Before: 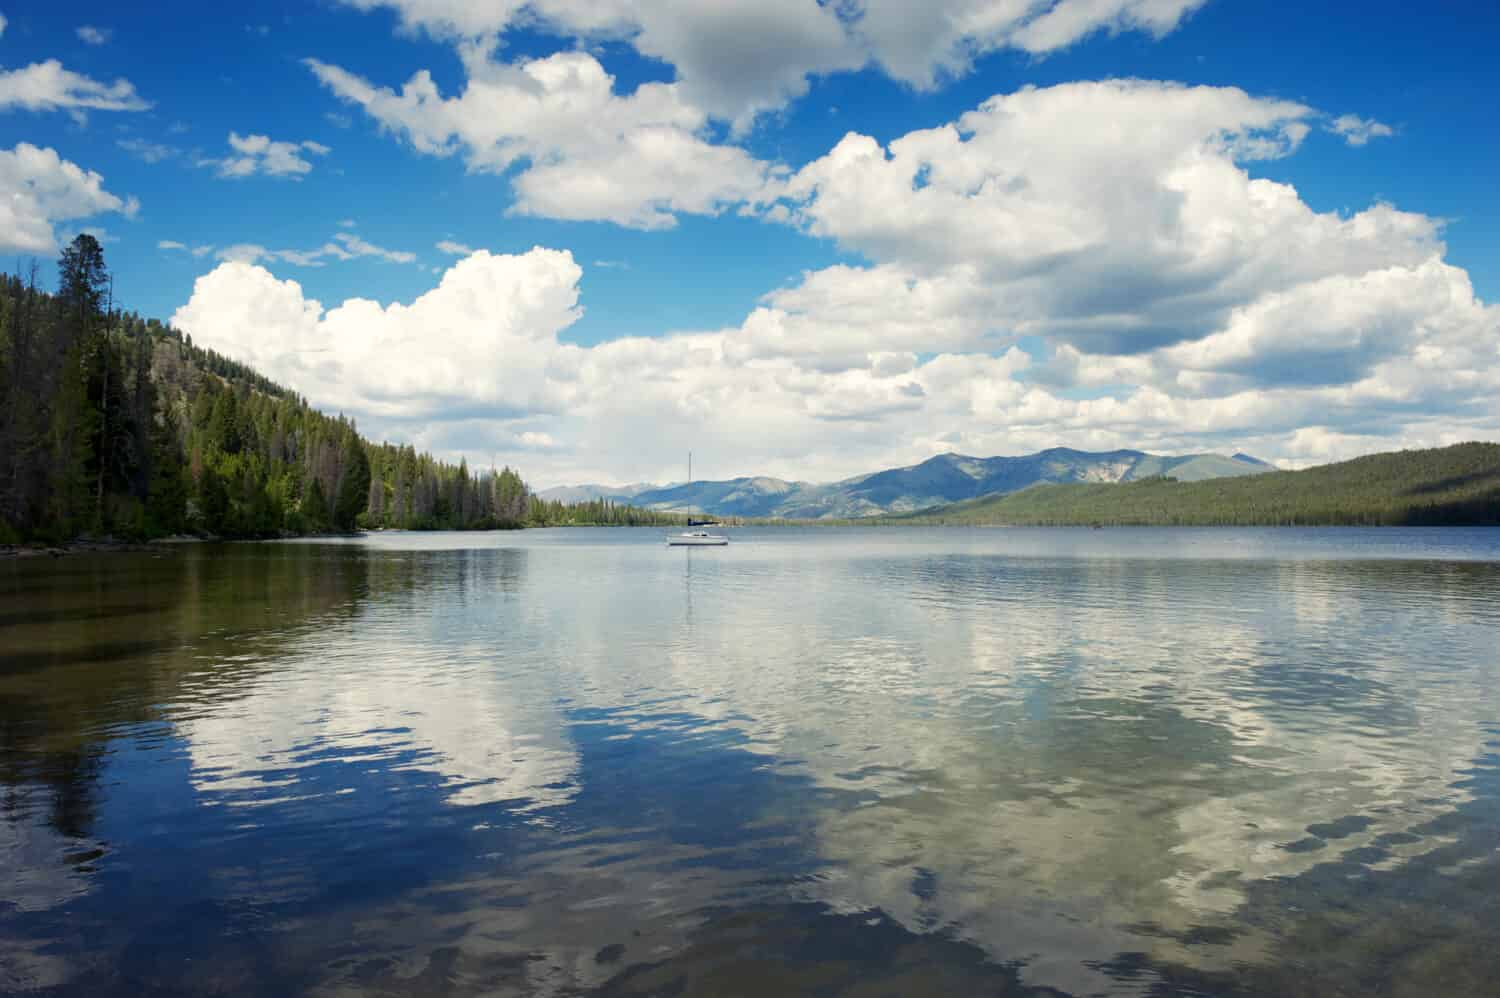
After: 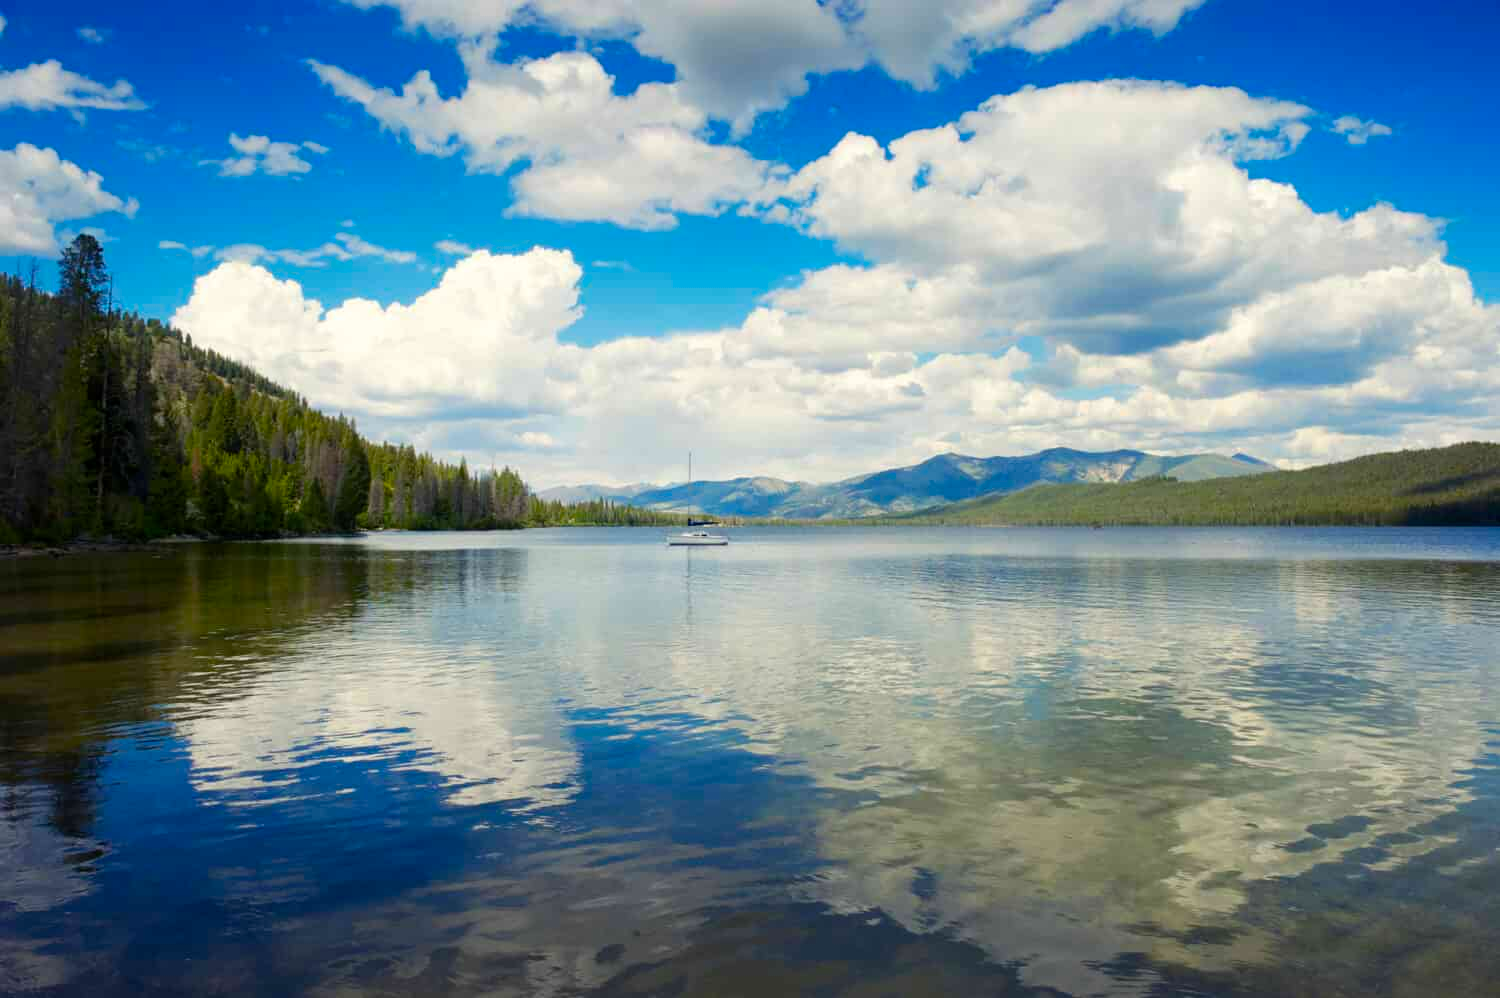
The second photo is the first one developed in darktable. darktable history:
color balance rgb: linear chroma grading › global chroma 15.1%, perceptual saturation grading › global saturation 25.76%
